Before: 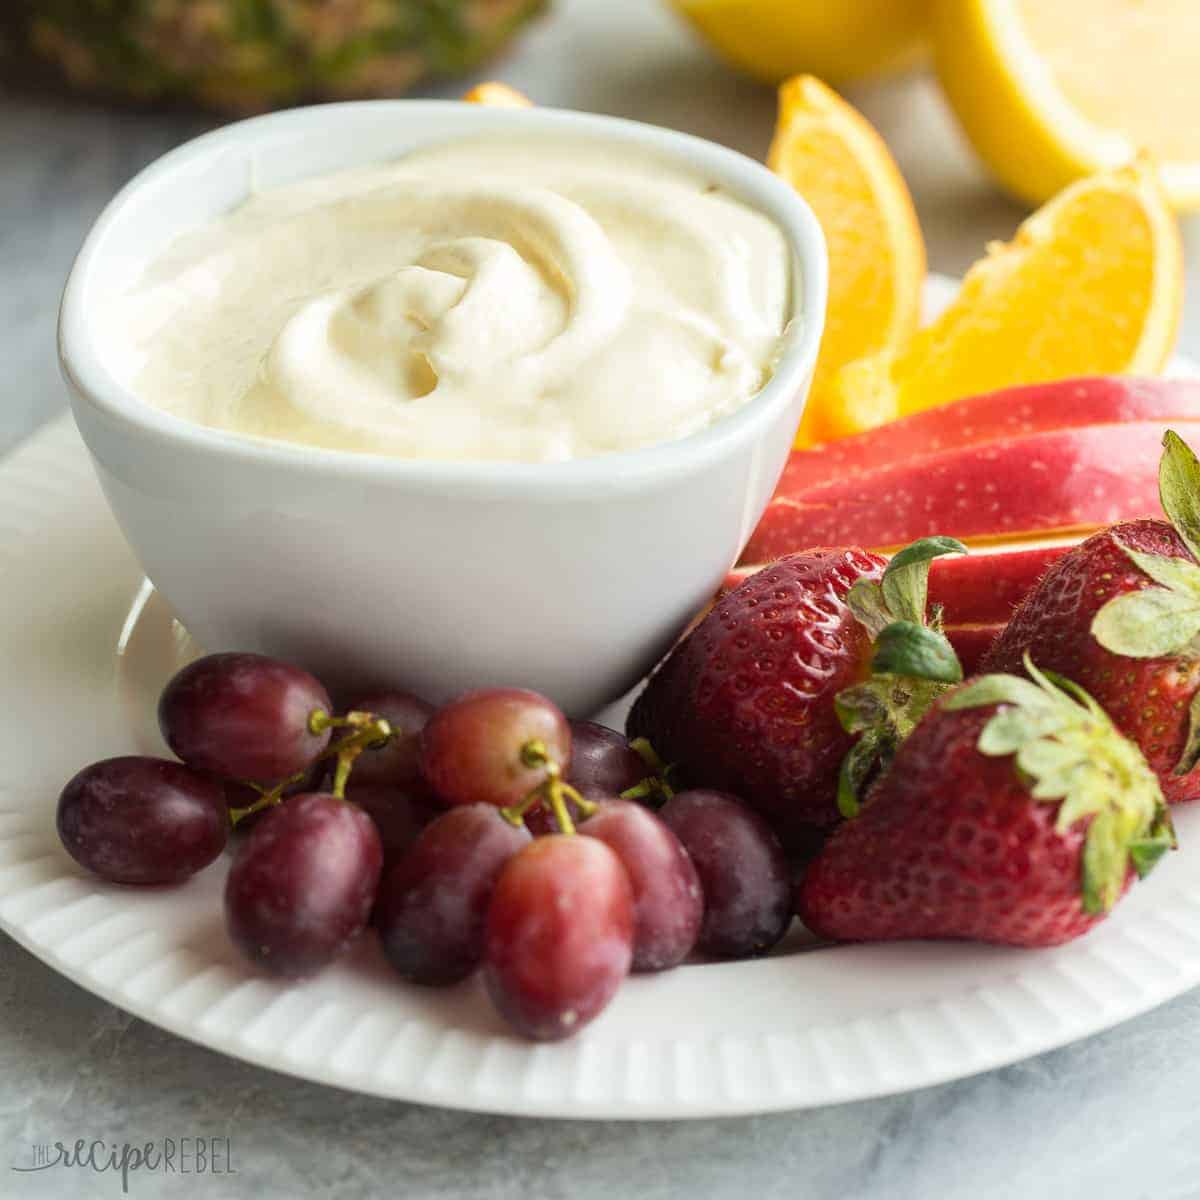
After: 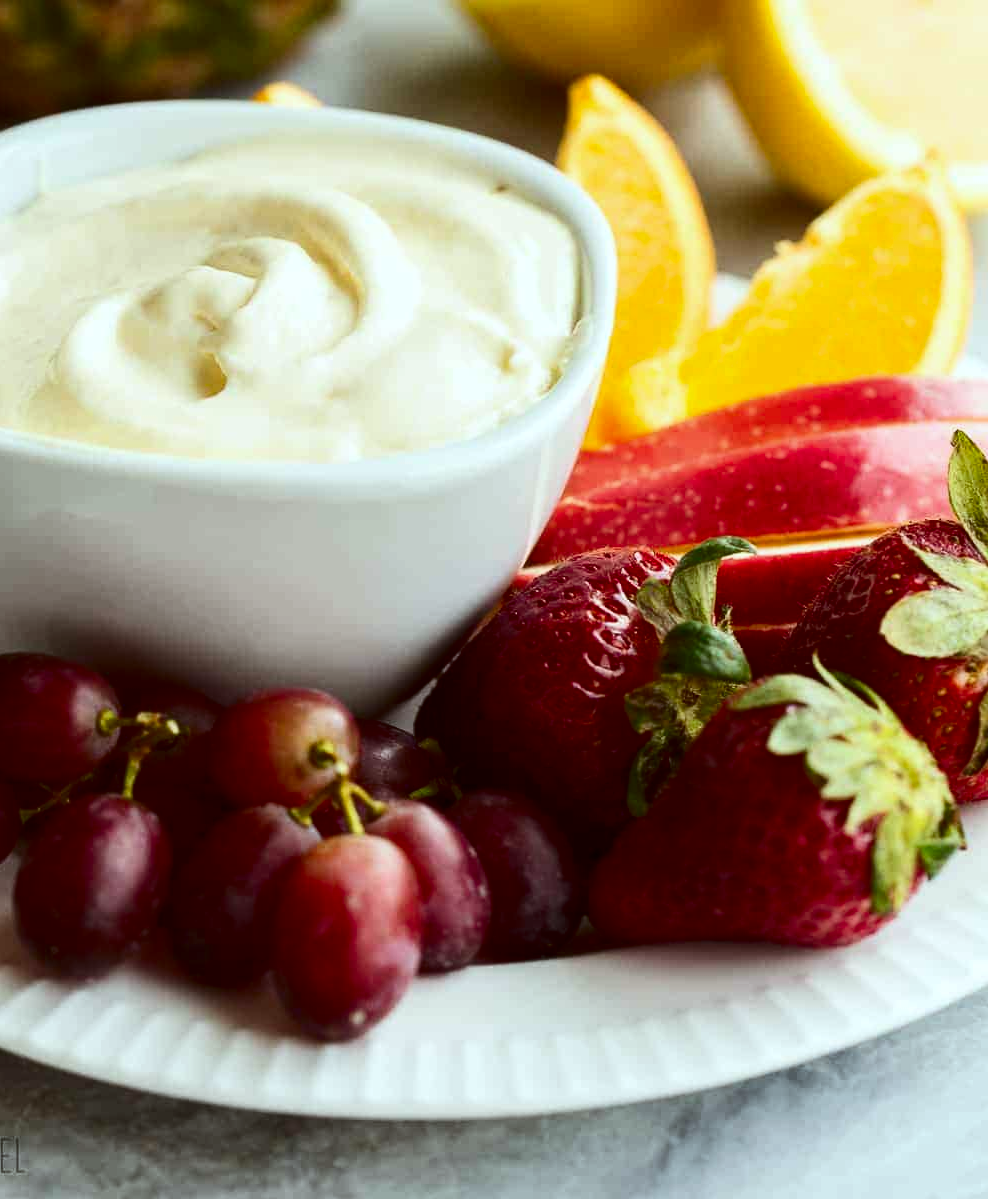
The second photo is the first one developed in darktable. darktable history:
crop: left 17.666%, bottom 0.035%
contrast brightness saturation: contrast 0.195, brightness -0.236, saturation 0.11
color correction: highlights a* -5.05, highlights b* -3.84, shadows a* 4.17, shadows b* 4.28
